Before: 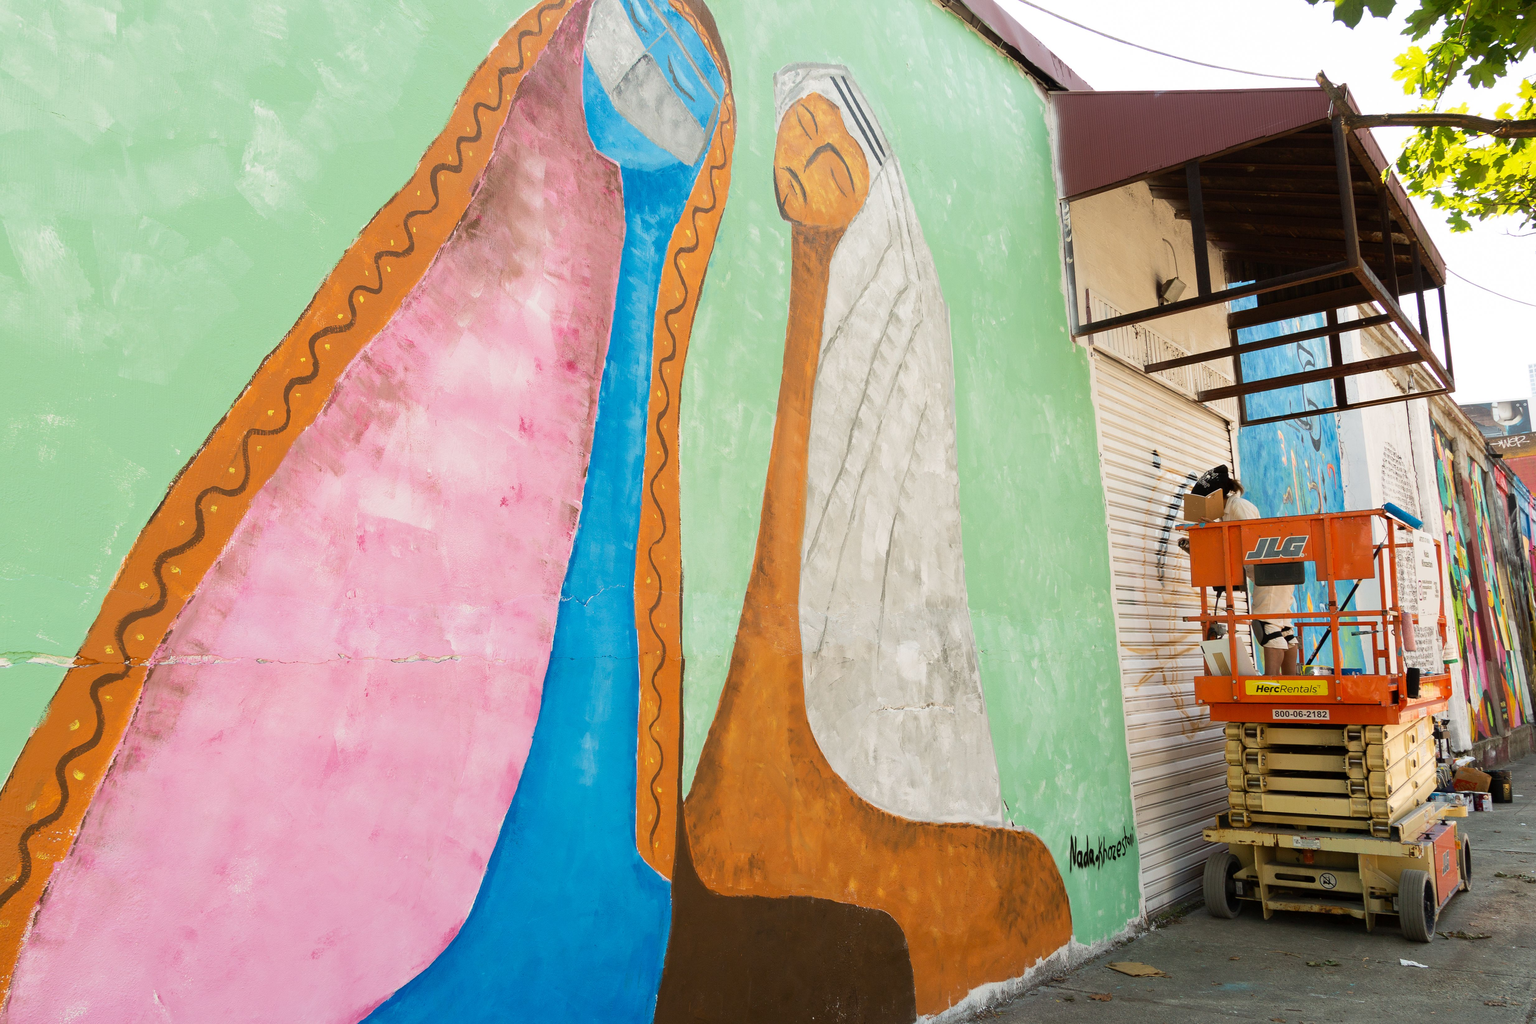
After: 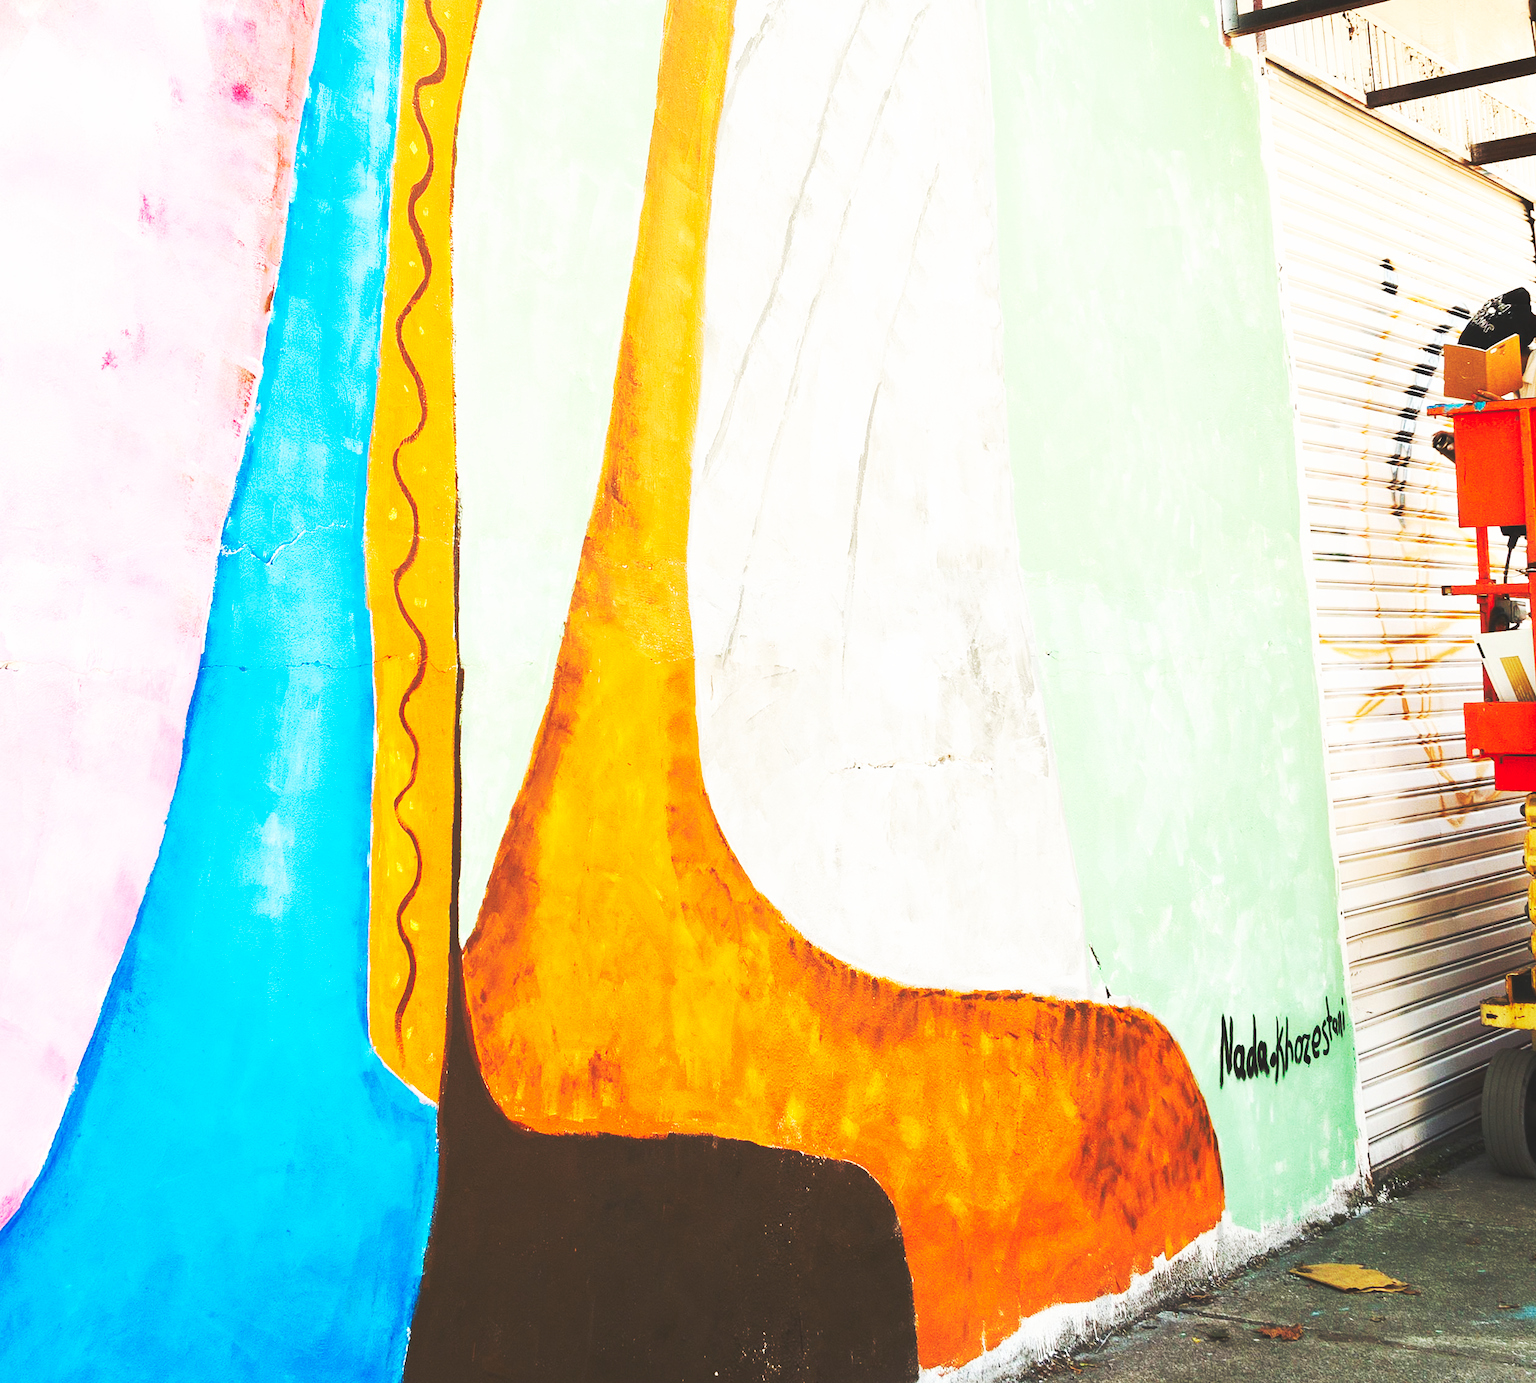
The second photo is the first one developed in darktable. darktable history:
base curve: curves: ch0 [(0, 0.015) (0.085, 0.116) (0.134, 0.298) (0.19, 0.545) (0.296, 0.764) (0.599, 0.982) (1, 1)], preserve colors none
crop and rotate: left 29.237%, top 31.152%, right 19.807%
